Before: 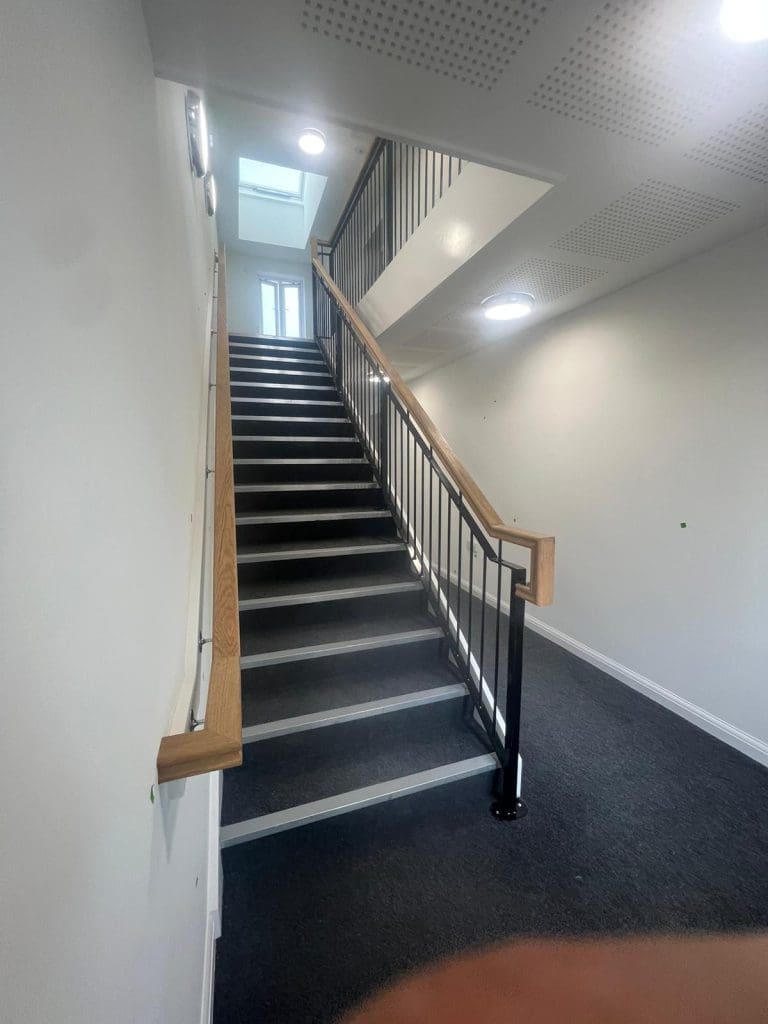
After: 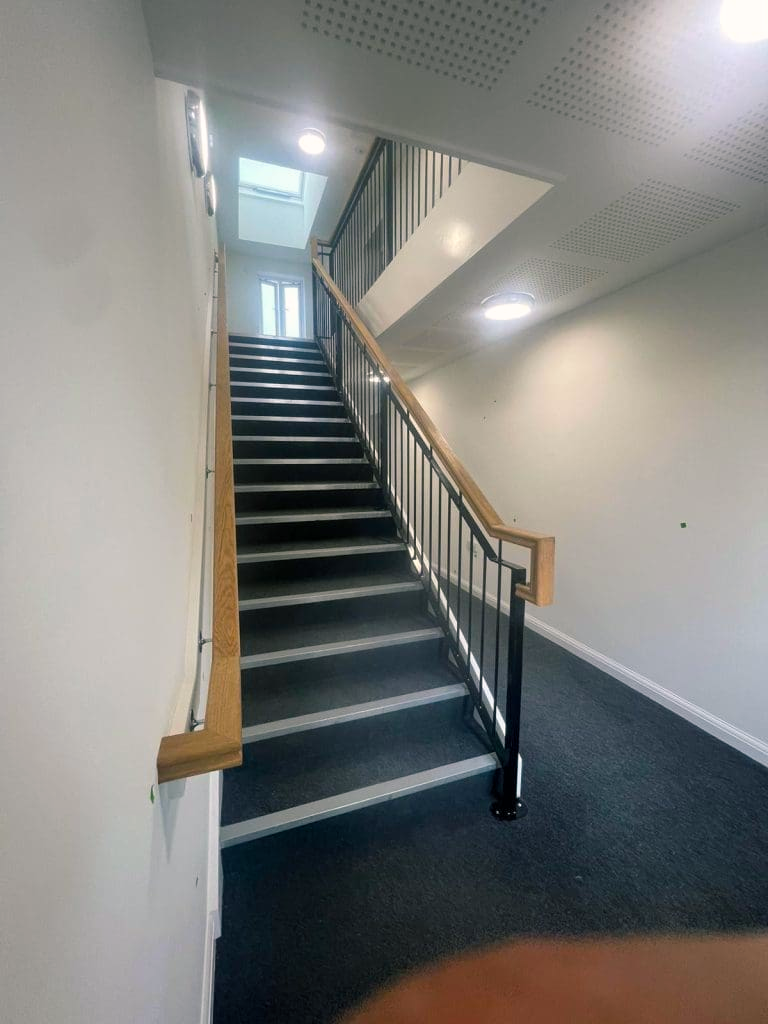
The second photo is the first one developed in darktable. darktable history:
color balance rgb: shadows lift › luminance -7.65%, shadows lift › chroma 2.287%, shadows lift › hue 166.09°, highlights gain › chroma 1.025%, highlights gain › hue 52.49°, perceptual saturation grading › global saturation 25.368%, global vibrance 7.796%
